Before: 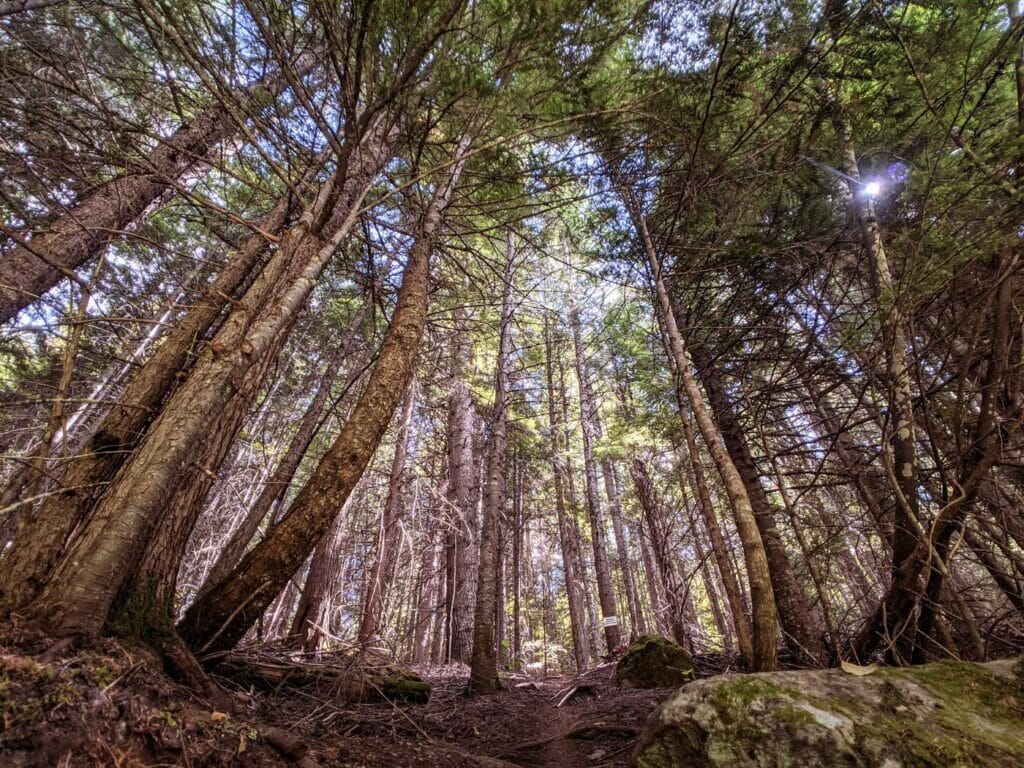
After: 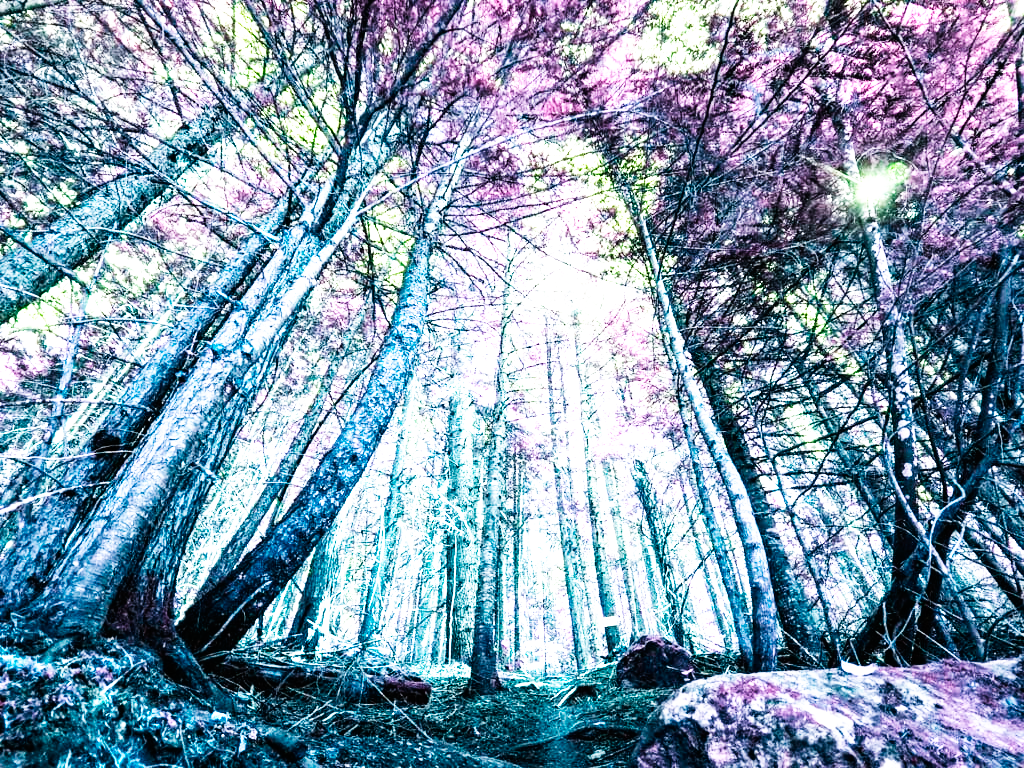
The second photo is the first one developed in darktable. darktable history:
base curve: curves: ch0 [(0, 0) (0.007, 0.004) (0.027, 0.03) (0.046, 0.07) (0.207, 0.54) (0.442, 0.872) (0.673, 0.972) (1, 1)], exposure shift 0.585, preserve colors none
exposure: black level correction 0, exposure 1.096 EV, compensate highlight preservation false
color balance rgb: shadows lift › chroma 0.998%, shadows lift › hue 114.96°, perceptual saturation grading › global saturation 0.766%, hue shift -149.55°, contrast 34.887%, saturation formula JzAzBz (2021)
